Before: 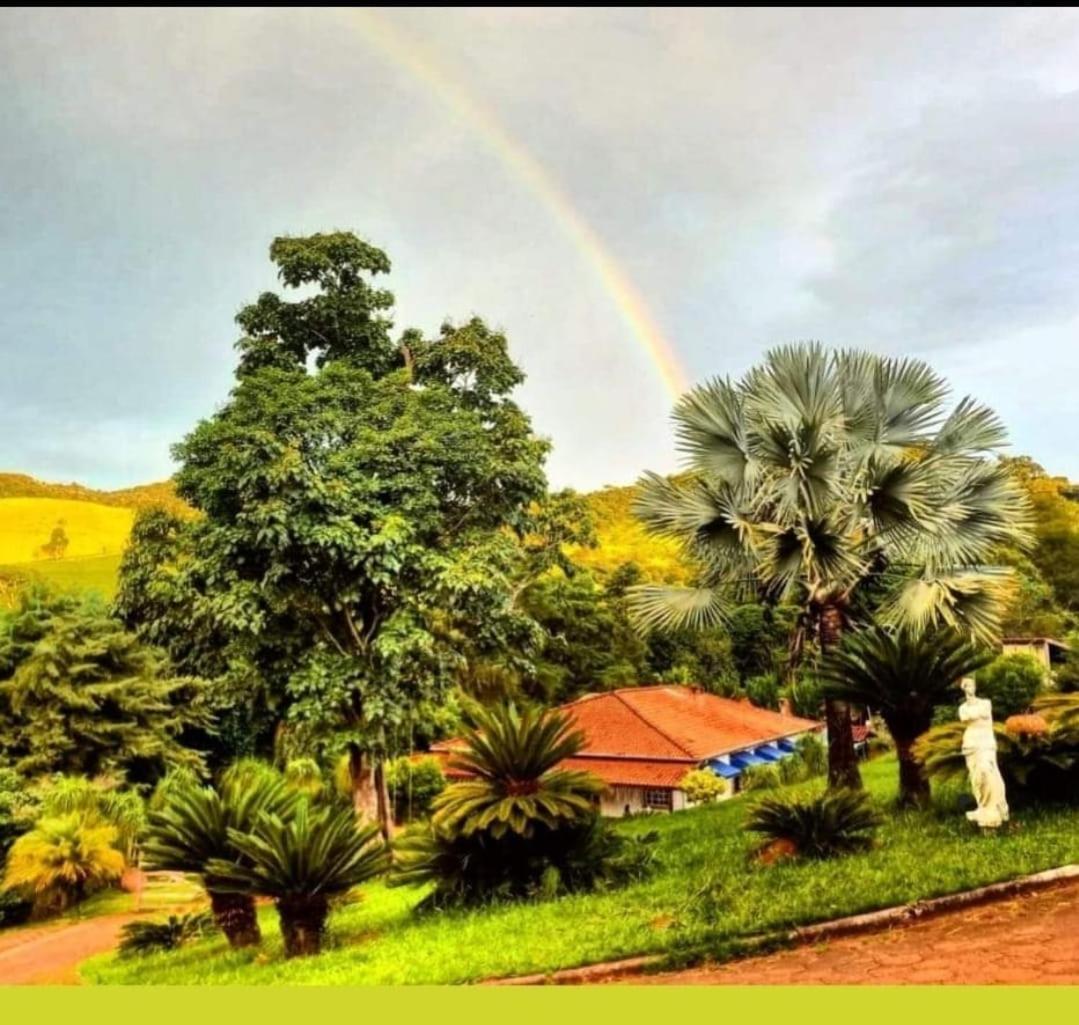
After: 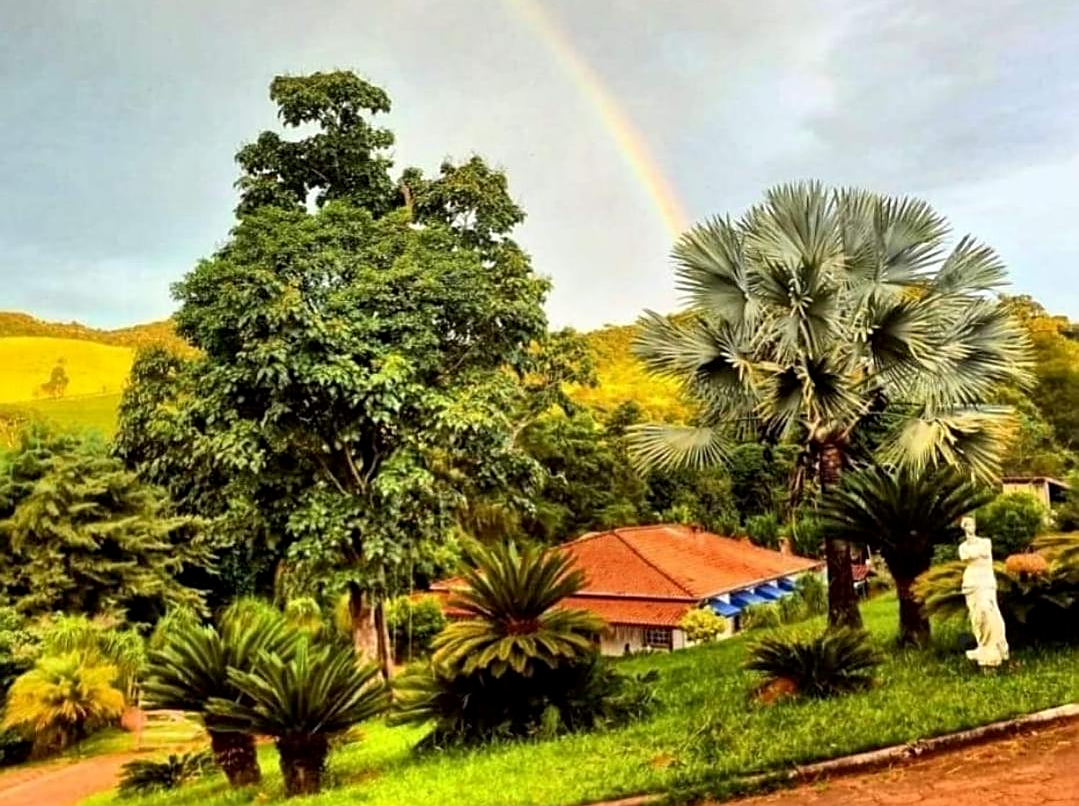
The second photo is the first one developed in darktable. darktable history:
tone equalizer: on, module defaults
sharpen: amount 0.575
crop and rotate: top 15.774%, bottom 5.506%
exposure: black level correction 0.002, compensate highlight preservation false
white balance: red 1, blue 1
